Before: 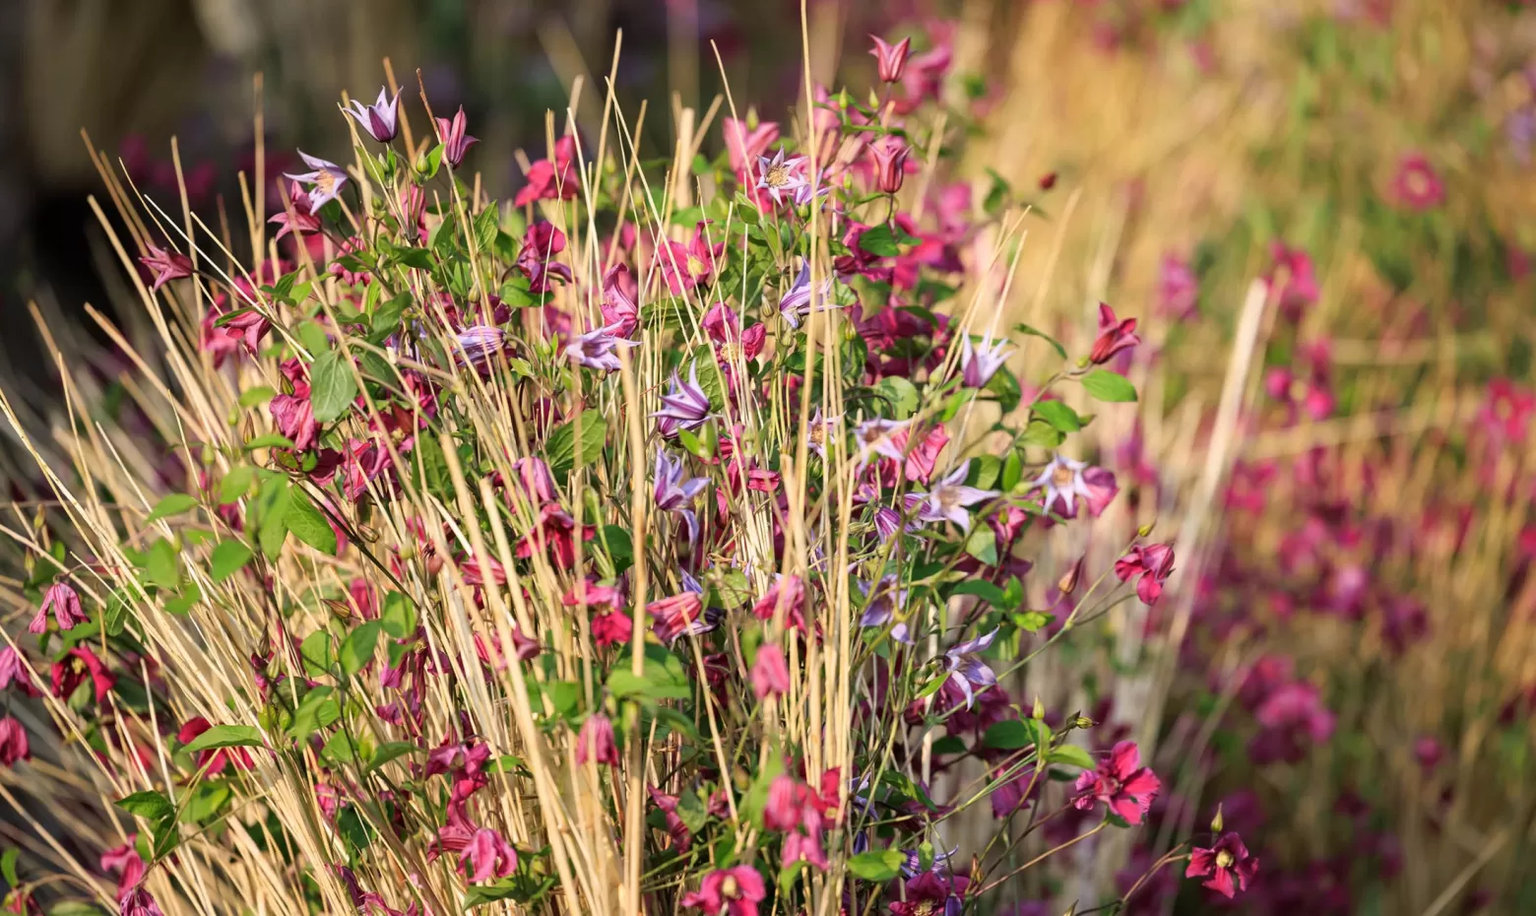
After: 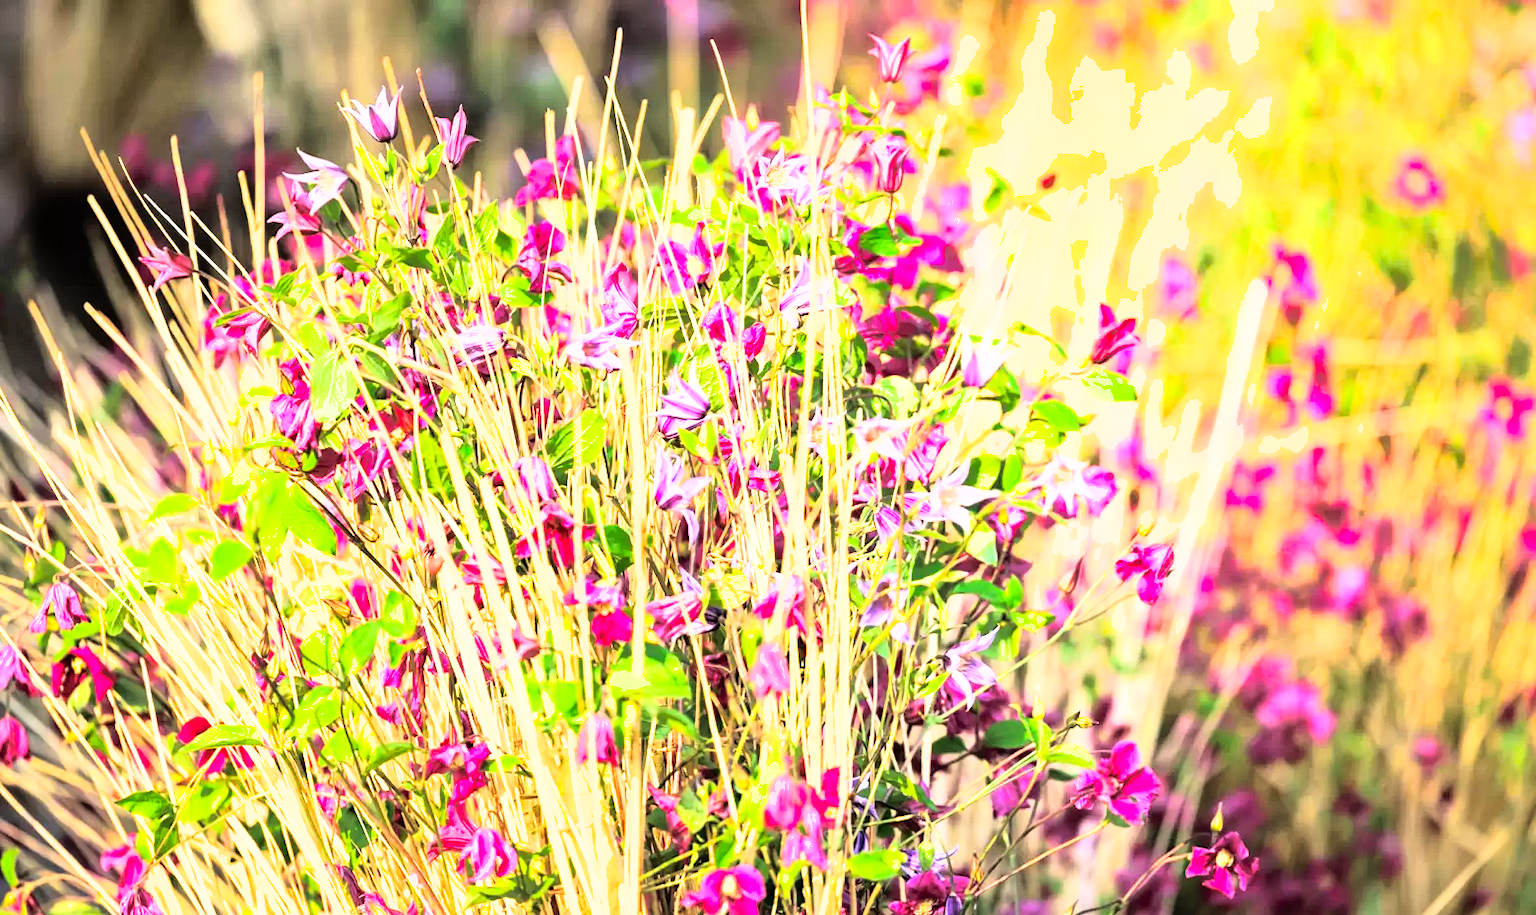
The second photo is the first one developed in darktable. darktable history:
exposure: black level correction 0, exposure 1.3 EV, compensate exposure bias true, compensate highlight preservation false
shadows and highlights: on, module defaults
rgb curve: curves: ch0 [(0, 0) (0.21, 0.15) (0.24, 0.21) (0.5, 0.75) (0.75, 0.96) (0.89, 0.99) (1, 1)]; ch1 [(0, 0.02) (0.21, 0.13) (0.25, 0.2) (0.5, 0.67) (0.75, 0.9) (0.89, 0.97) (1, 1)]; ch2 [(0, 0.02) (0.21, 0.13) (0.25, 0.2) (0.5, 0.67) (0.75, 0.9) (0.89, 0.97) (1, 1)], compensate middle gray true
